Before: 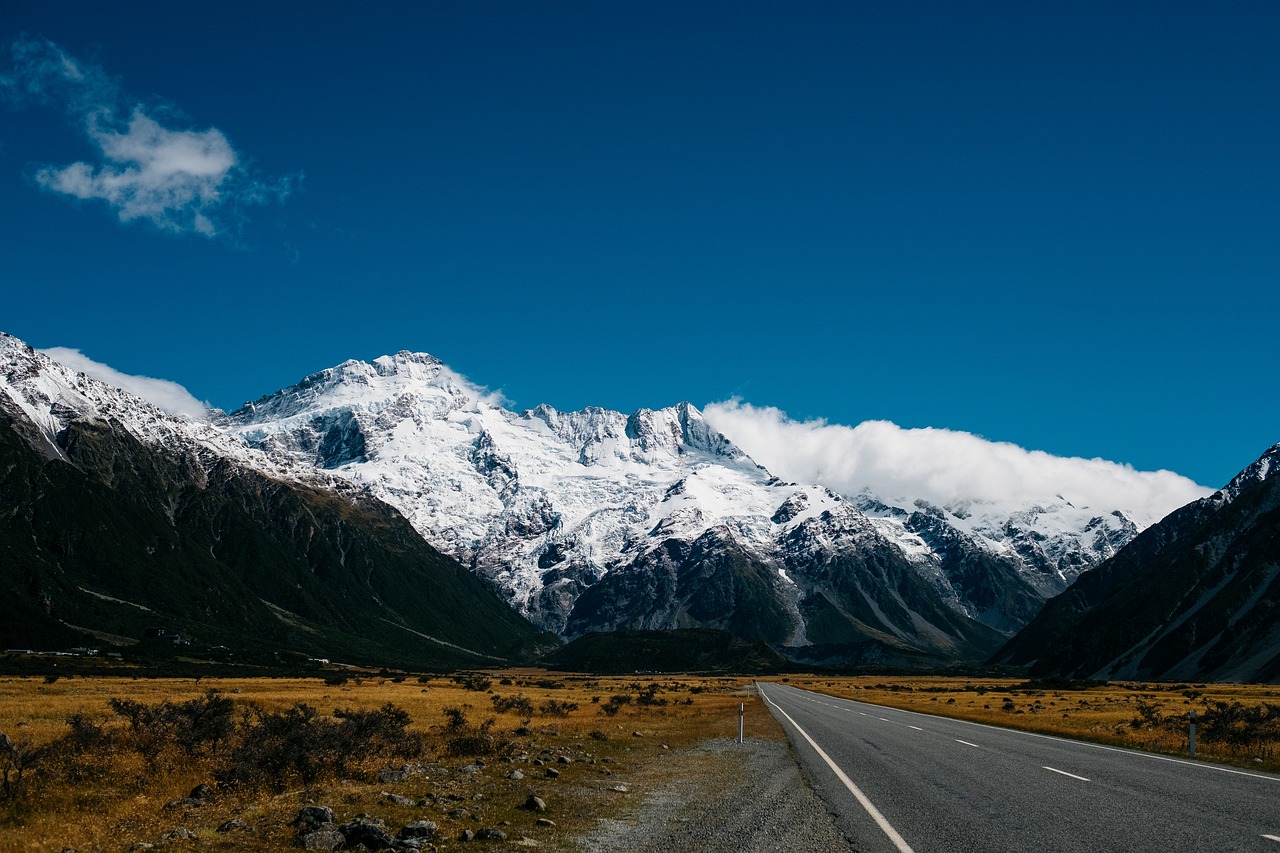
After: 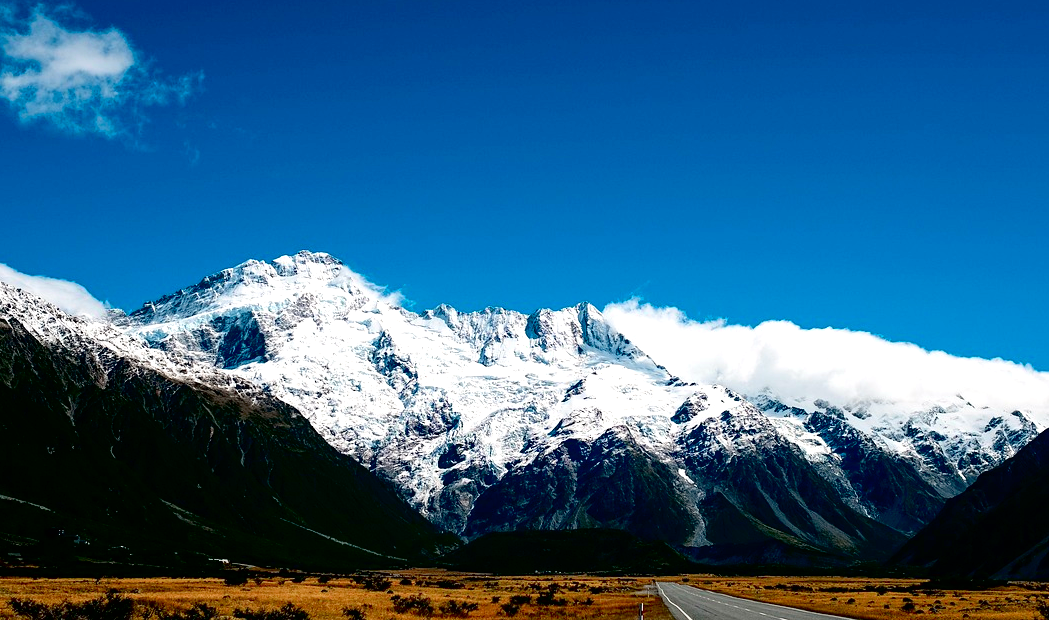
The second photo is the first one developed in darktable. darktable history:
crop: left 7.856%, top 11.836%, right 10.12%, bottom 15.387%
tone curve: curves: ch0 [(0, 0) (0.068, 0.031) (0.183, 0.13) (0.341, 0.319) (0.547, 0.545) (0.828, 0.817) (1, 0.968)]; ch1 [(0, 0) (0.23, 0.166) (0.34, 0.308) (0.371, 0.337) (0.429, 0.408) (0.477, 0.466) (0.499, 0.5) (0.529, 0.528) (0.559, 0.578) (0.743, 0.798) (1, 1)]; ch2 [(0, 0) (0.431, 0.419) (0.495, 0.502) (0.524, 0.525) (0.568, 0.543) (0.6, 0.597) (0.634, 0.644) (0.728, 0.722) (1, 1)], color space Lab, independent channels, preserve colors none
exposure: black level correction 0.012, exposure 0.7 EV, compensate exposure bias true, compensate highlight preservation false
